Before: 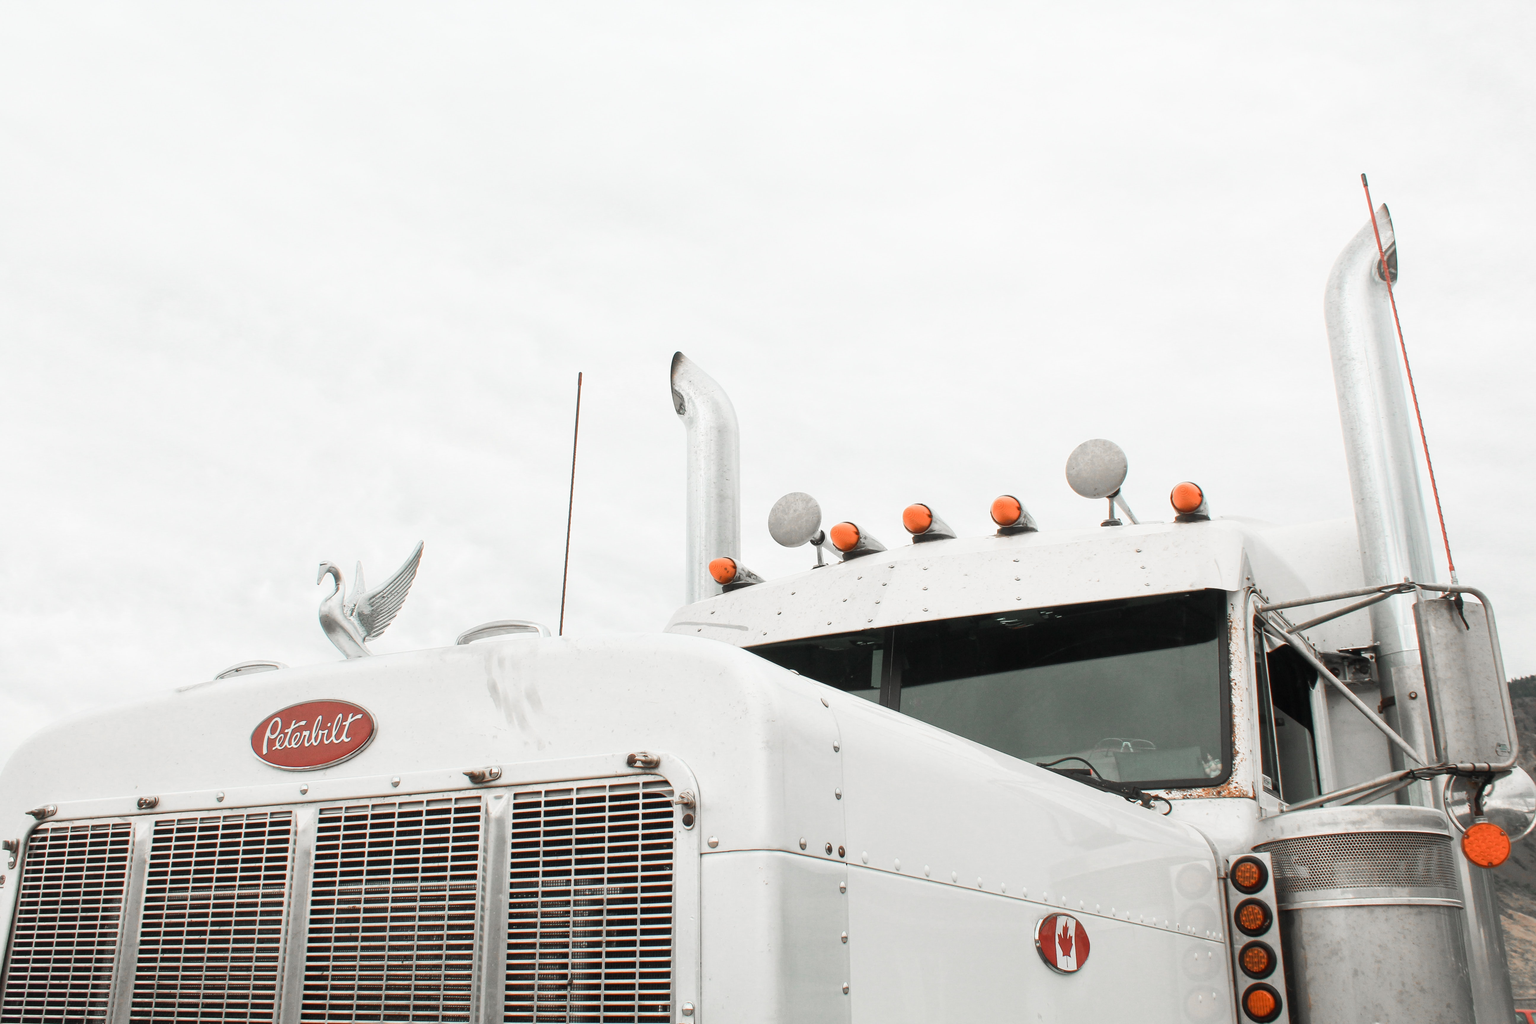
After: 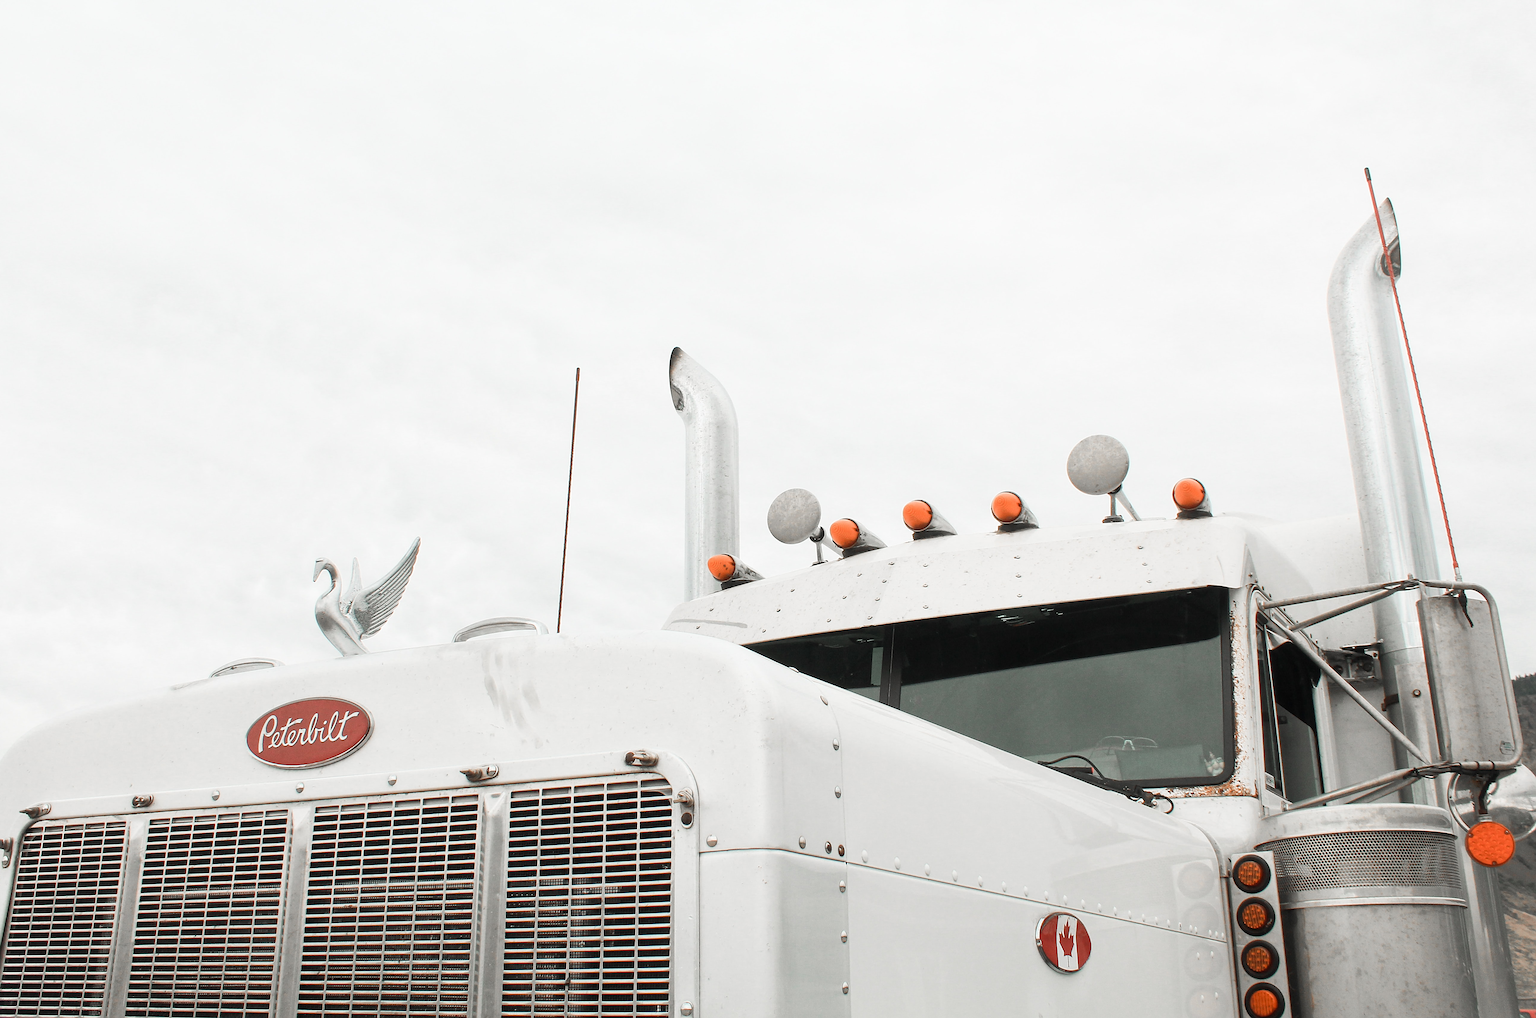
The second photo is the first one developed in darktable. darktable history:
crop: left 0.426%, top 0.74%, right 0.253%, bottom 0.478%
sharpen: amount 0.589
